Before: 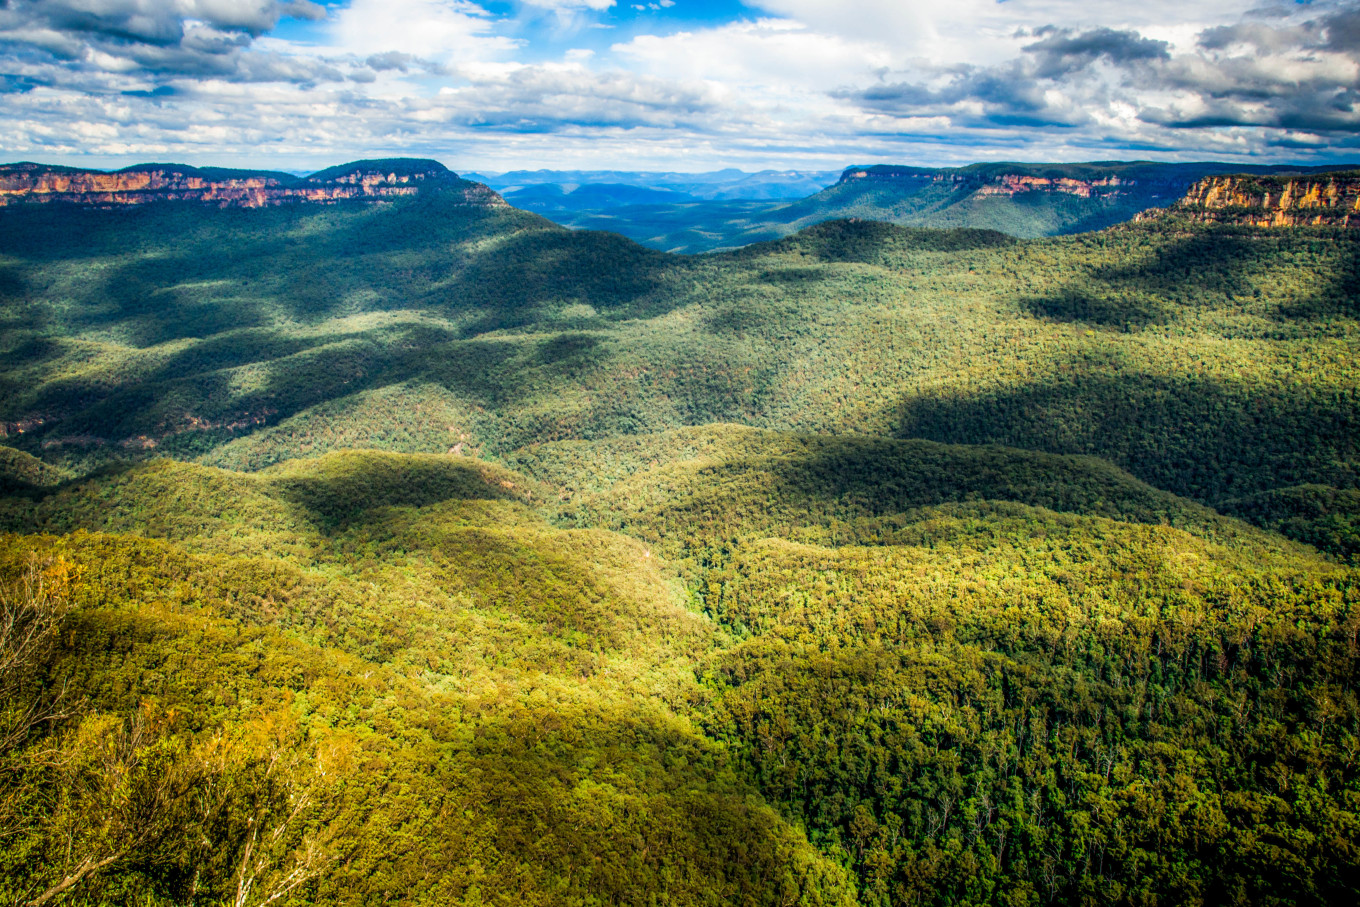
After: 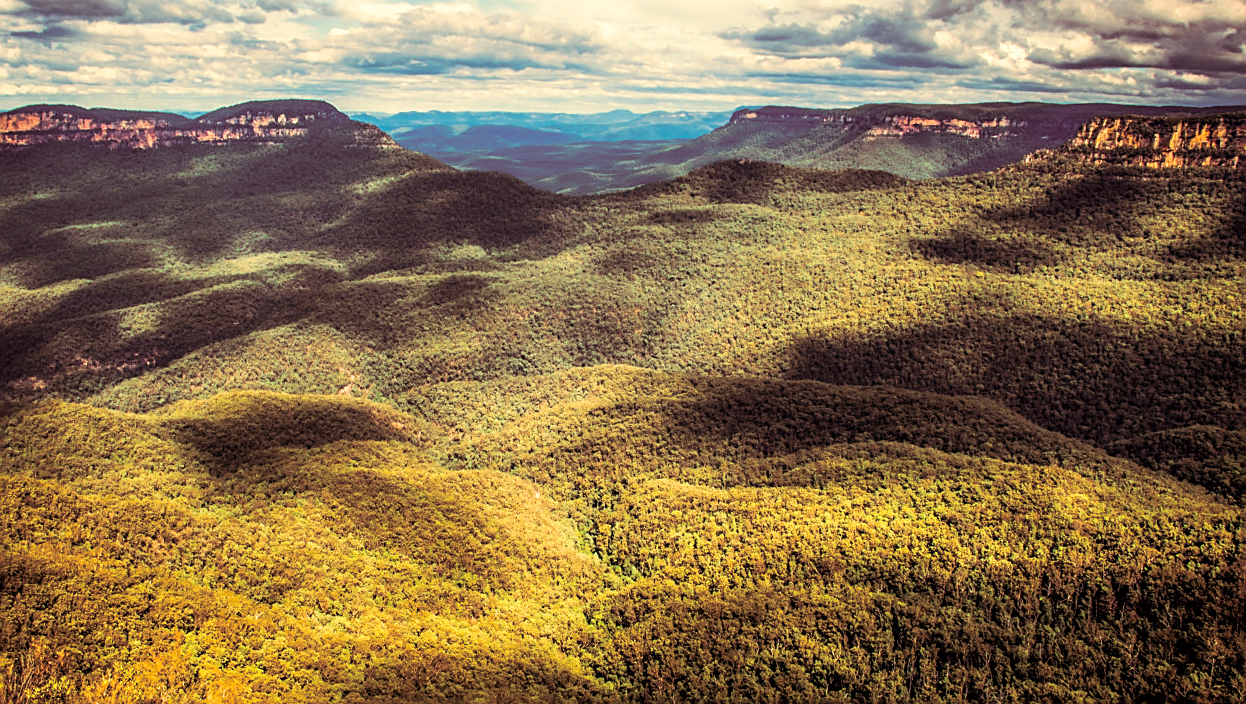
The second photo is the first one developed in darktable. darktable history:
sharpen: amount 0.478
split-toning: on, module defaults
crop: left 8.155%, top 6.611%, bottom 15.385%
white balance: red 1.123, blue 0.83
